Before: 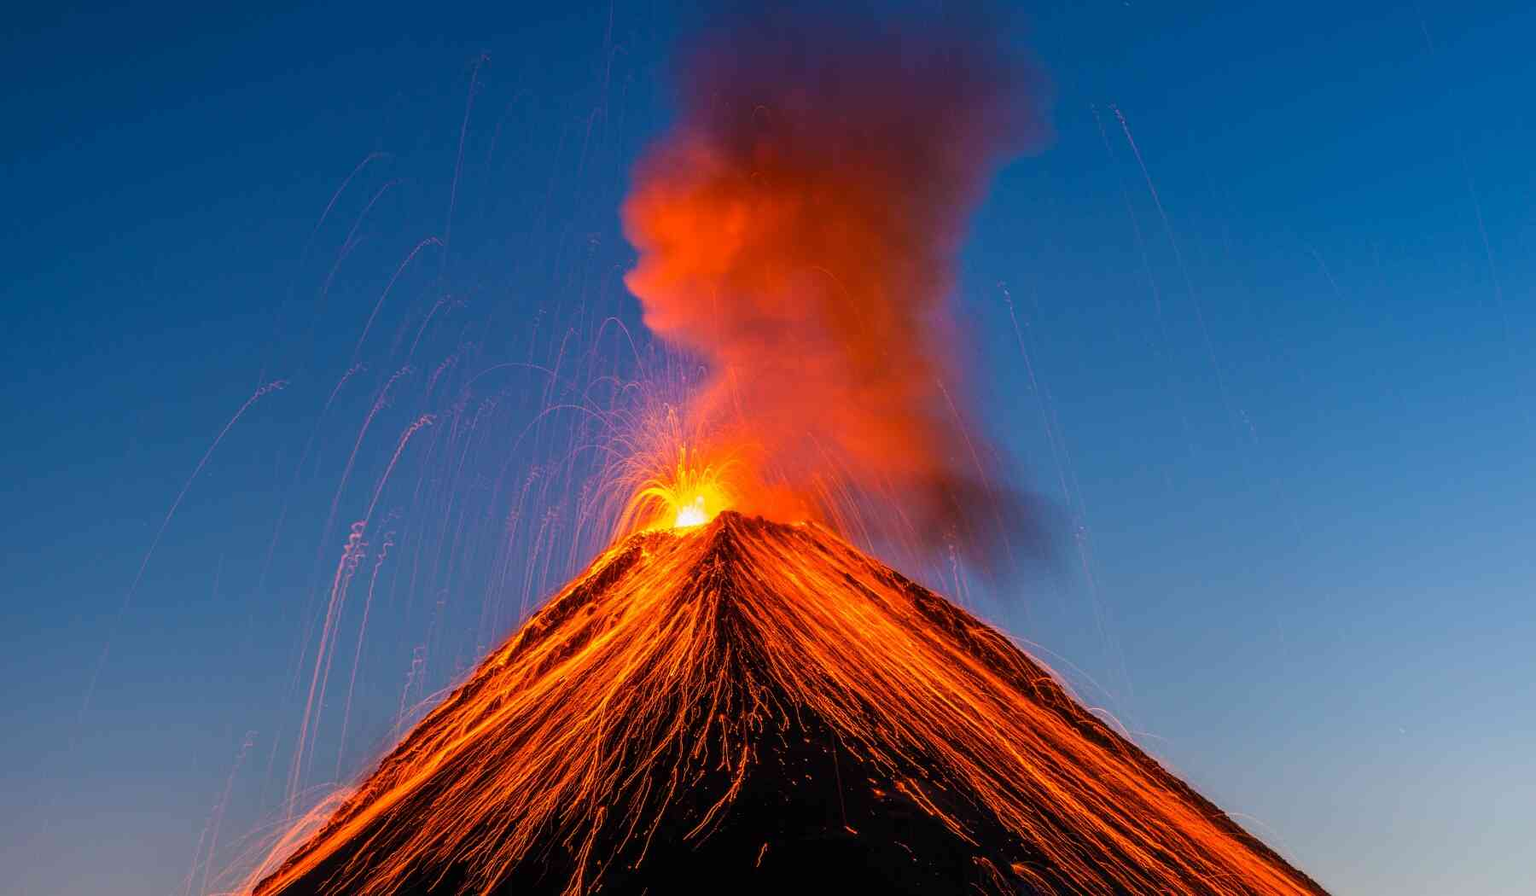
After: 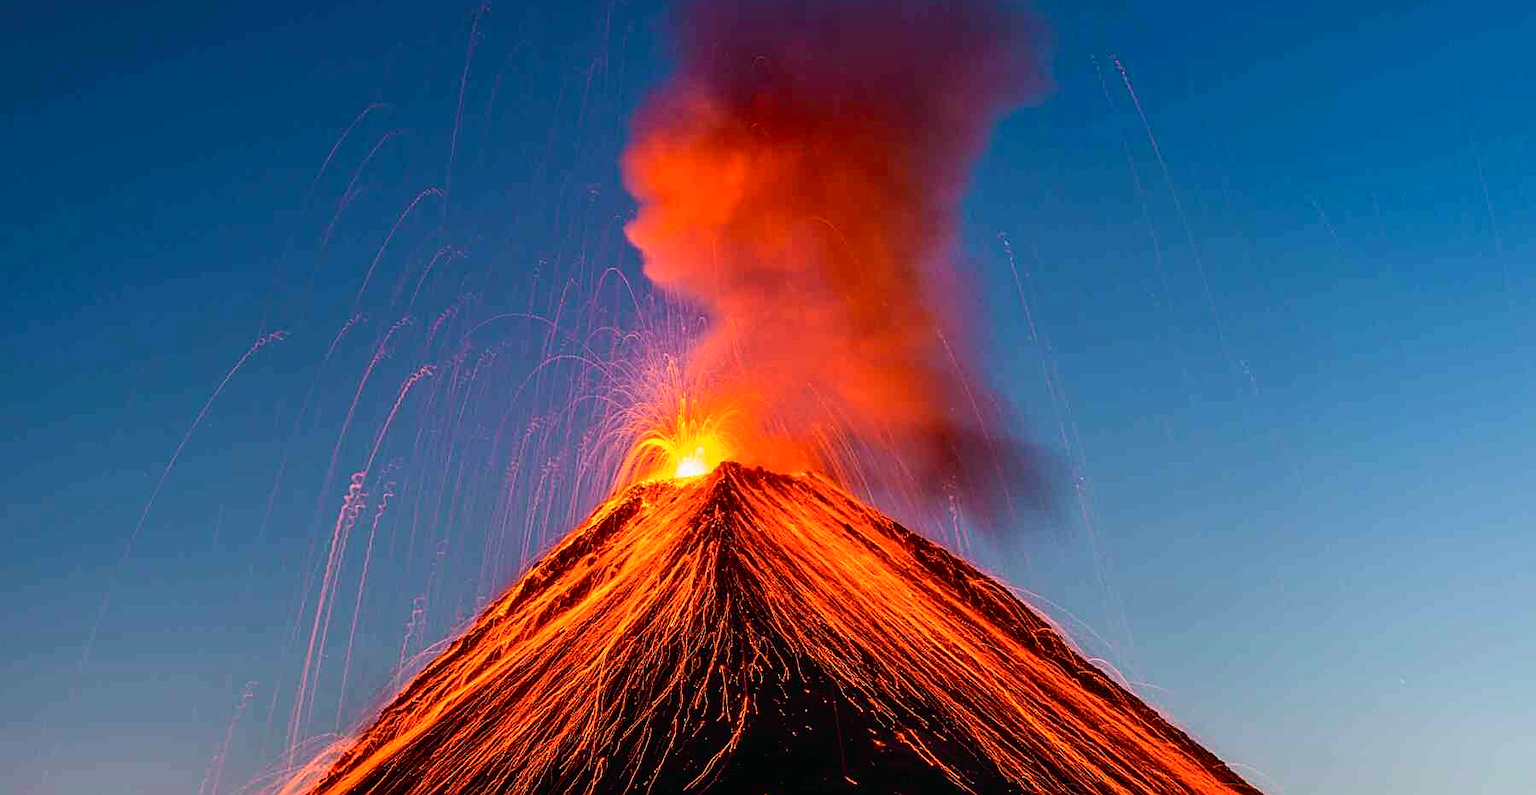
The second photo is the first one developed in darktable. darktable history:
sharpen: on, module defaults
tone curve: curves: ch0 [(0, 0.01) (0.037, 0.032) (0.131, 0.108) (0.275, 0.258) (0.483, 0.512) (0.61, 0.661) (0.696, 0.742) (0.792, 0.834) (0.911, 0.936) (0.997, 0.995)]; ch1 [(0, 0) (0.308, 0.29) (0.425, 0.411) (0.503, 0.502) (0.529, 0.543) (0.683, 0.706) (0.746, 0.77) (1, 1)]; ch2 [(0, 0) (0.225, 0.214) (0.334, 0.339) (0.401, 0.415) (0.485, 0.487) (0.502, 0.502) (0.525, 0.523) (0.545, 0.552) (0.587, 0.61) (0.636, 0.654) (0.711, 0.729) (0.845, 0.855) (0.998, 0.977)], color space Lab, independent channels, preserve colors none
crop and rotate: top 5.609%, bottom 5.609%
